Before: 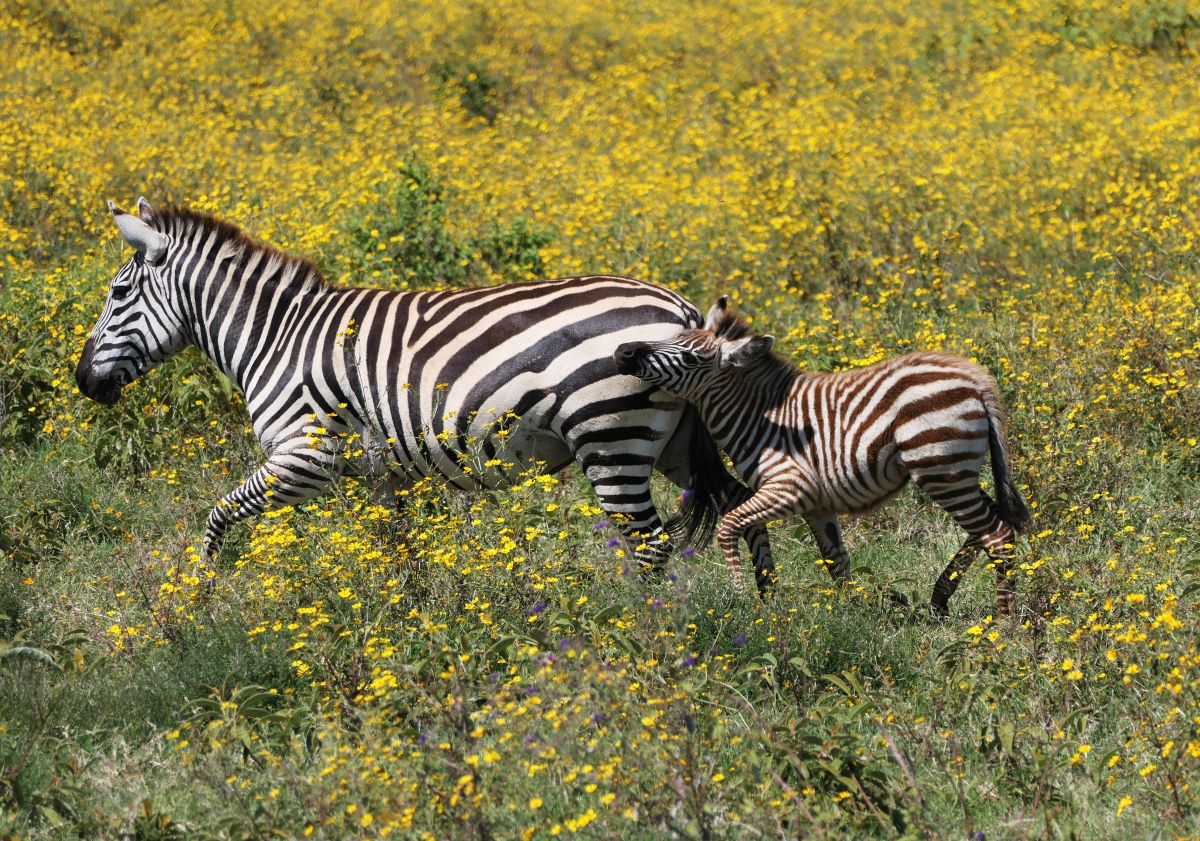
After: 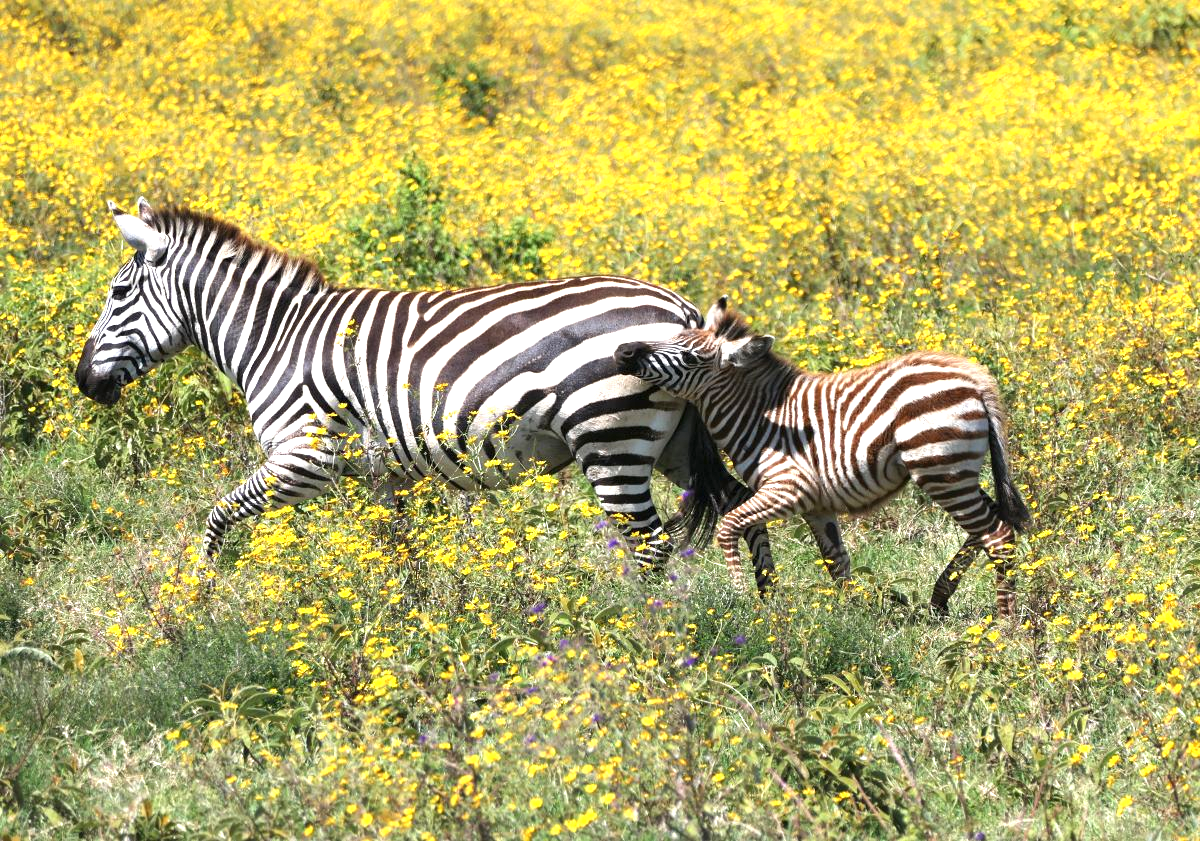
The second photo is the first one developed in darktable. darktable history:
exposure: exposure 1.061 EV, compensate highlight preservation false
color balance rgb: linear chroma grading › global chroma -0.67%, saturation formula JzAzBz (2021)
